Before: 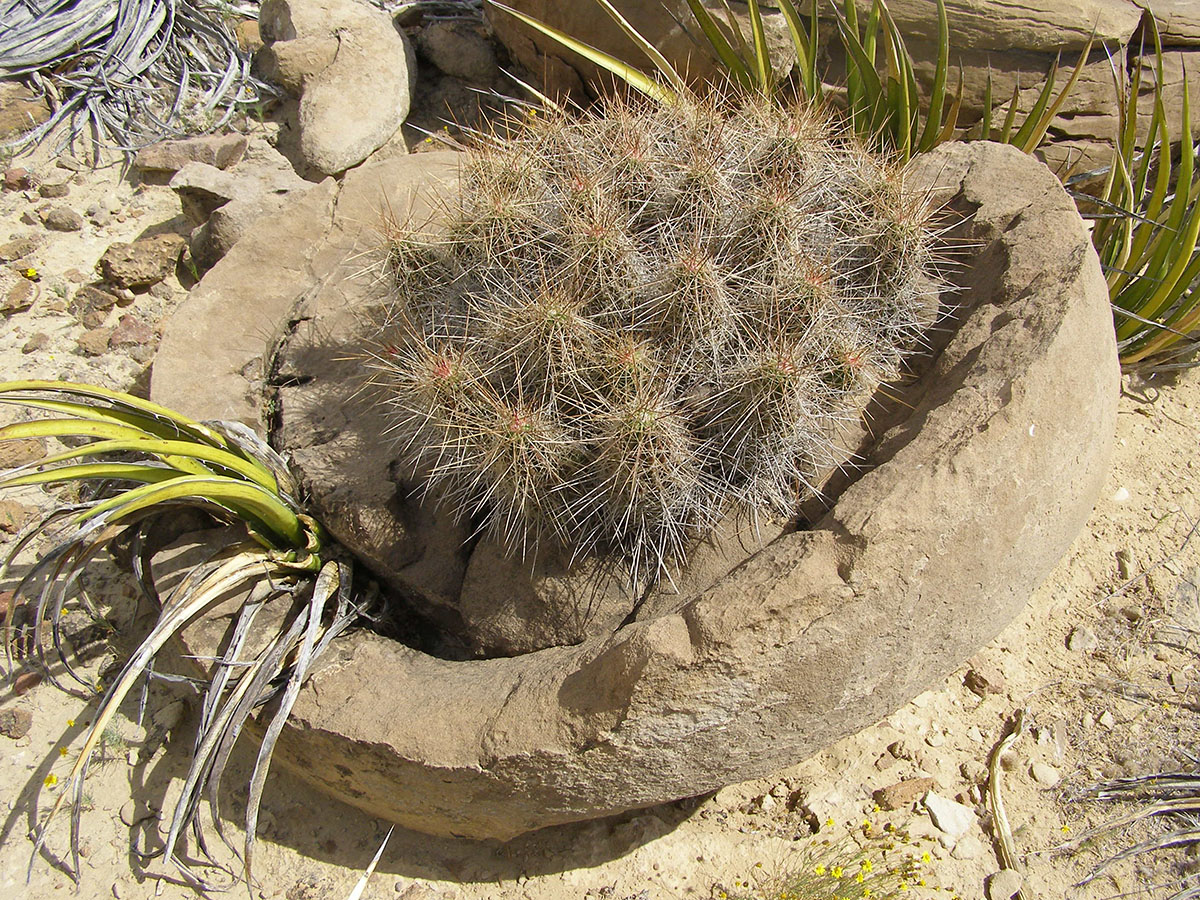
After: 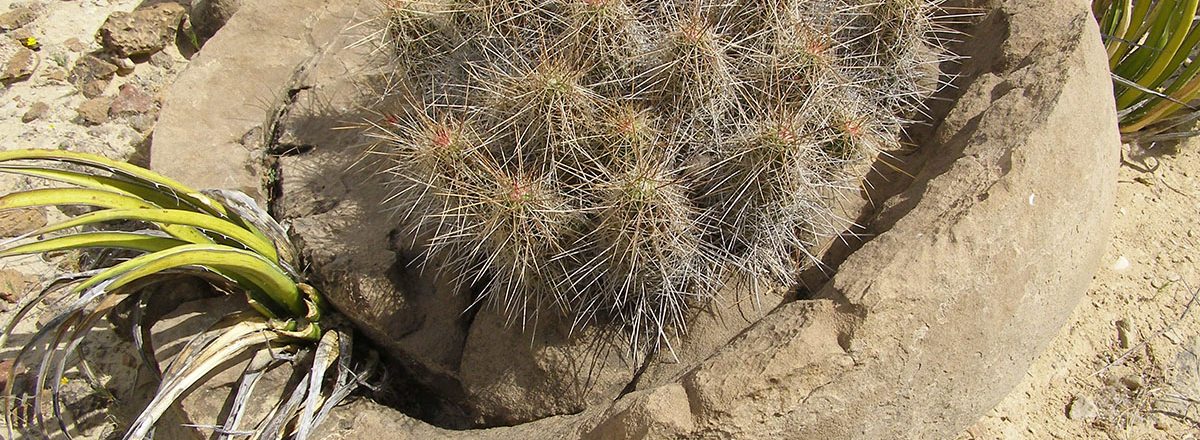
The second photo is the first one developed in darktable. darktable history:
crop and rotate: top 25.737%, bottom 25.278%
